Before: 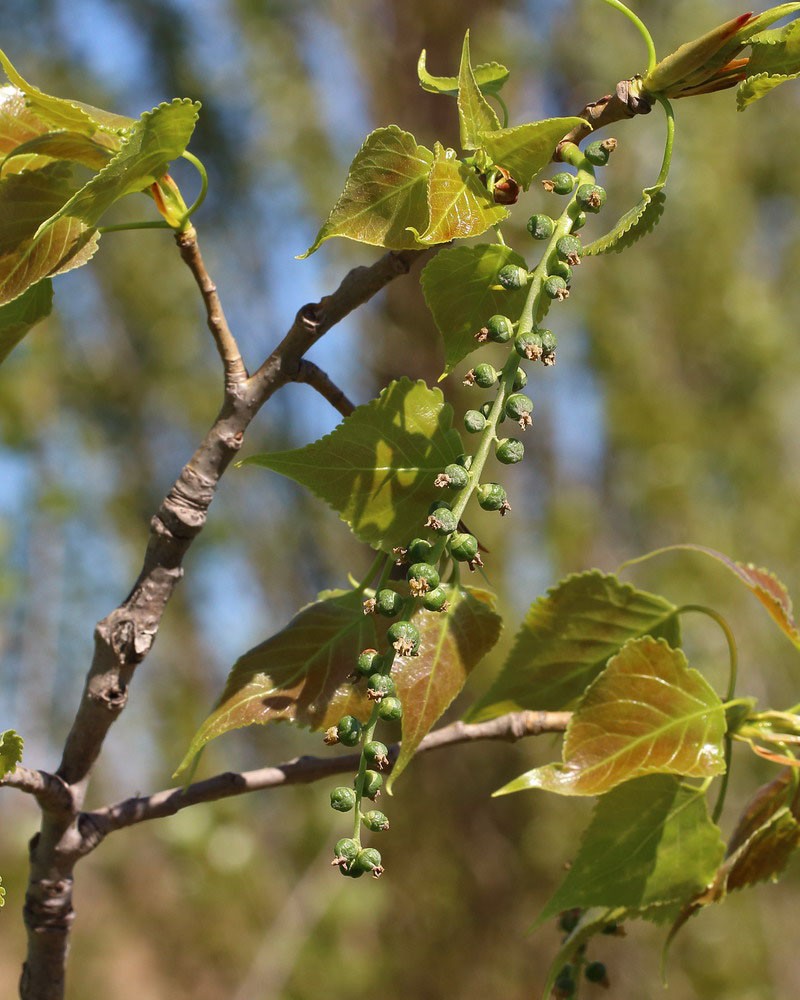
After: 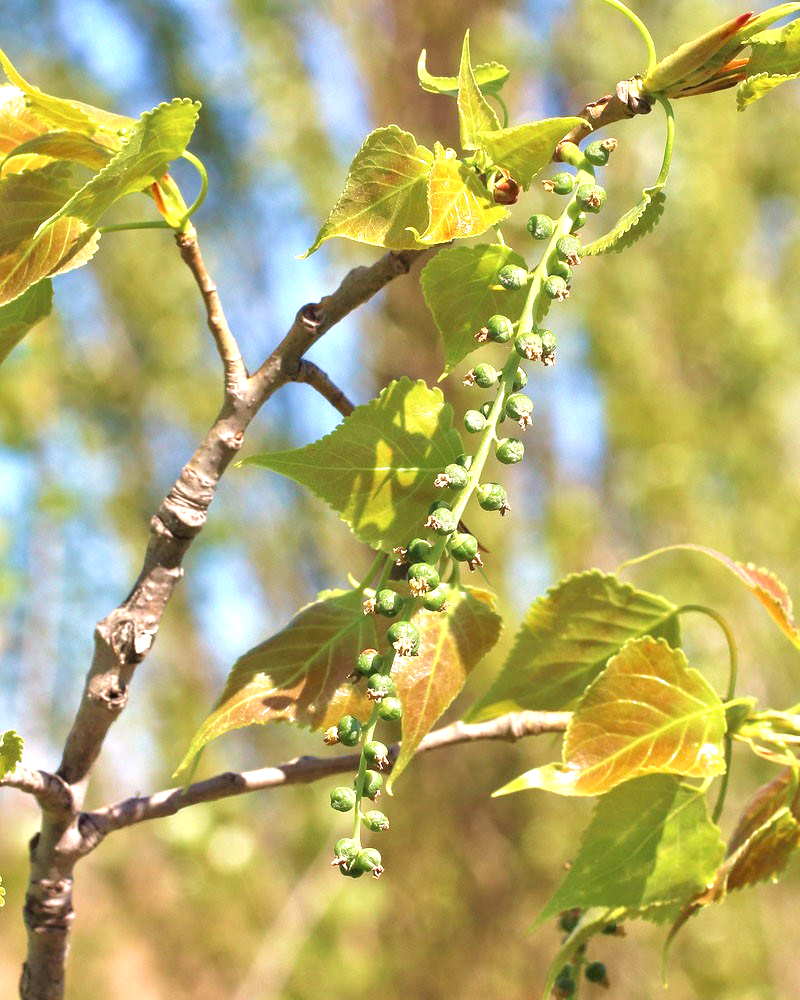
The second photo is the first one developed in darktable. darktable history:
tone equalizer: -8 EV 0.01 EV, -7 EV -0.029 EV, -6 EV 0.041 EV, -5 EV 0.027 EV, -4 EV 0.28 EV, -3 EV 0.668 EV, -2 EV 0.587 EV, -1 EV 0.194 EV, +0 EV 0.041 EV, luminance estimator HSV value / RGB max
velvia: on, module defaults
exposure: black level correction 0, exposure 1.096 EV, compensate highlight preservation false
